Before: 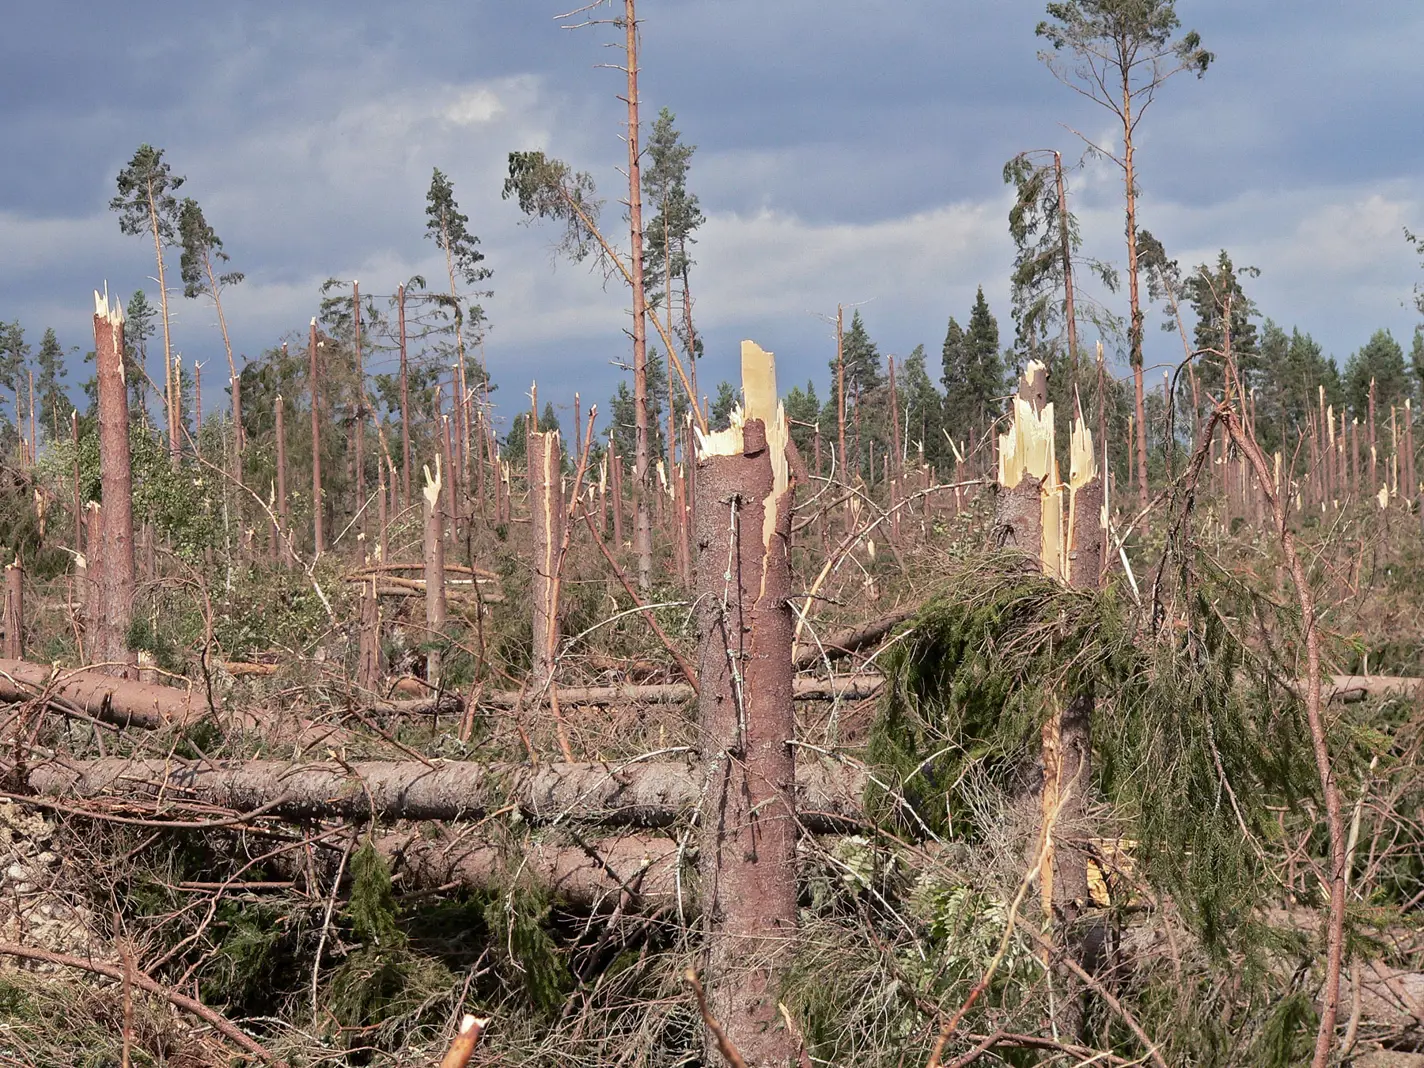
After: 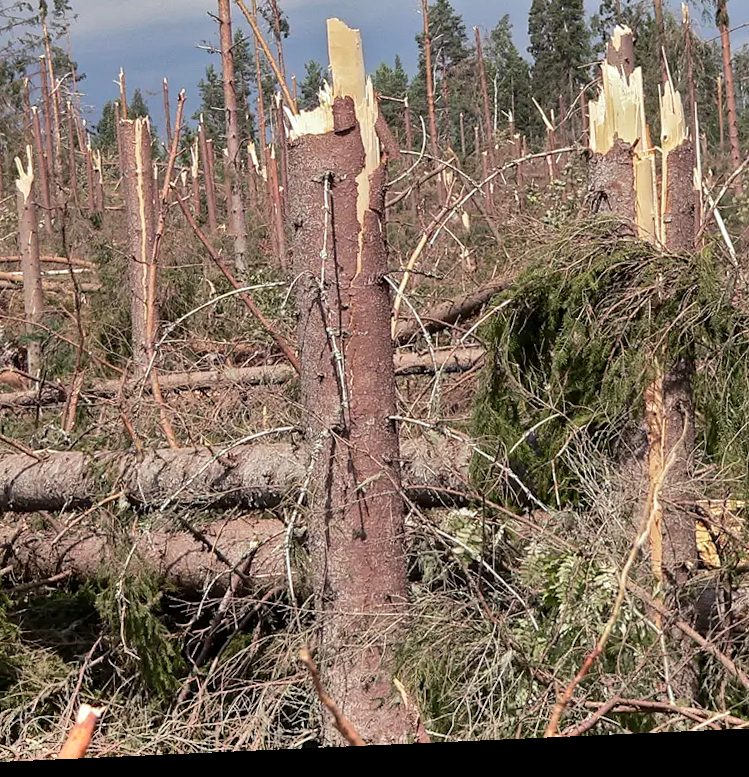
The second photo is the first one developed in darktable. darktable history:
shadows and highlights: soften with gaussian
rotate and perspective: rotation -2.56°, automatic cropping off
contrast equalizer: y [[0.5, 0.5, 0.5, 0.512, 0.552, 0.62], [0.5 ×6], [0.5 ×4, 0.504, 0.553], [0 ×6], [0 ×6]]
crop and rotate: left 29.237%, top 31.152%, right 19.807%
